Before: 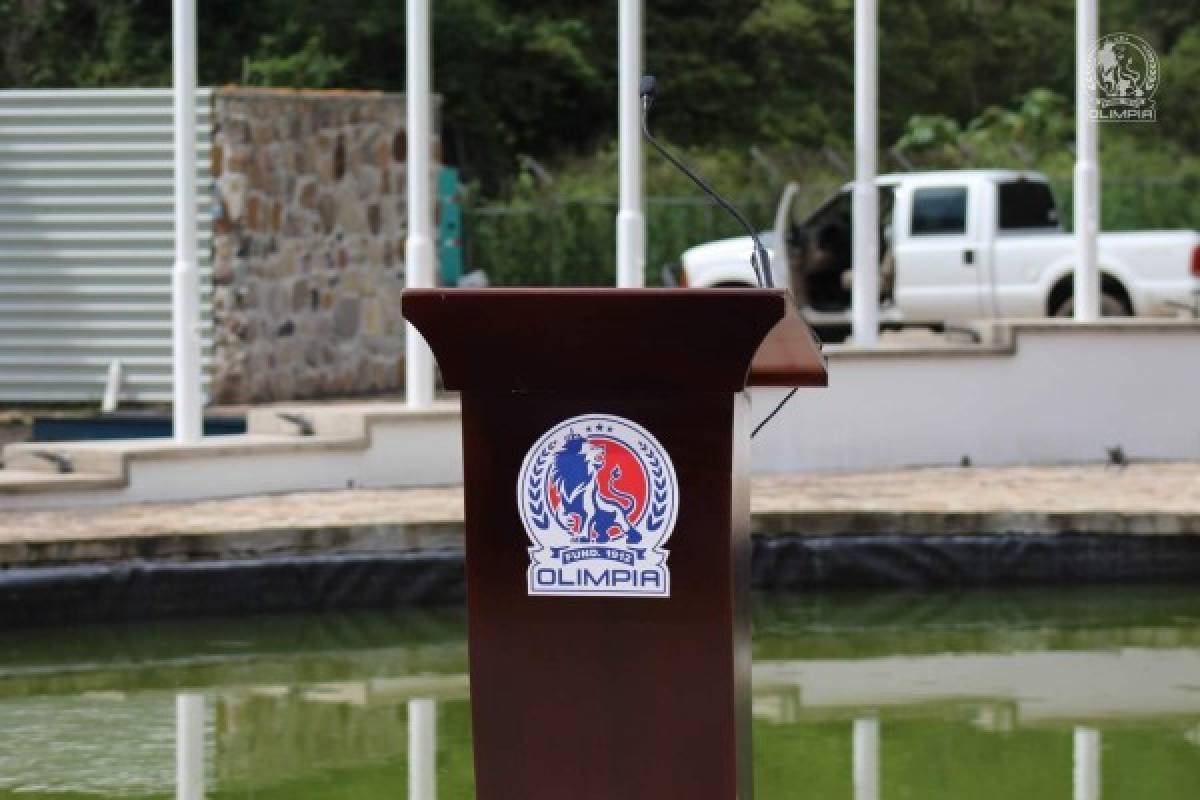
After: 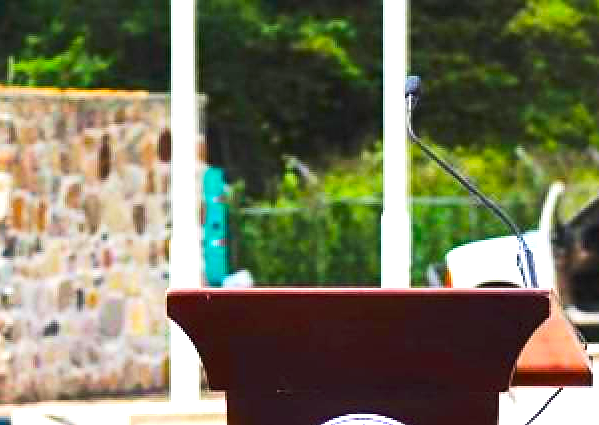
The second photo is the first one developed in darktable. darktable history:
color balance rgb: linear chroma grading › global chroma 25.633%, perceptual saturation grading › global saturation 0.263%, perceptual brilliance grading › global brilliance 29.942%, perceptual brilliance grading › highlights 49.592%, perceptual brilliance grading › mid-tones 49.621%, perceptual brilliance grading › shadows -22.075%, global vibrance 16.494%, saturation formula JzAzBz (2021)
exposure: black level correction -0.002, exposure 0.713 EV, compensate highlight preservation false
tone curve: curves: ch0 [(0, 0) (0.118, 0.034) (0.182, 0.124) (0.265, 0.214) (0.504, 0.508) (0.783, 0.825) (1, 1)], preserve colors none
contrast brightness saturation: contrast -0.188, saturation 0.188
sharpen: on, module defaults
crop: left 19.626%, right 30.457%, bottom 46.766%
